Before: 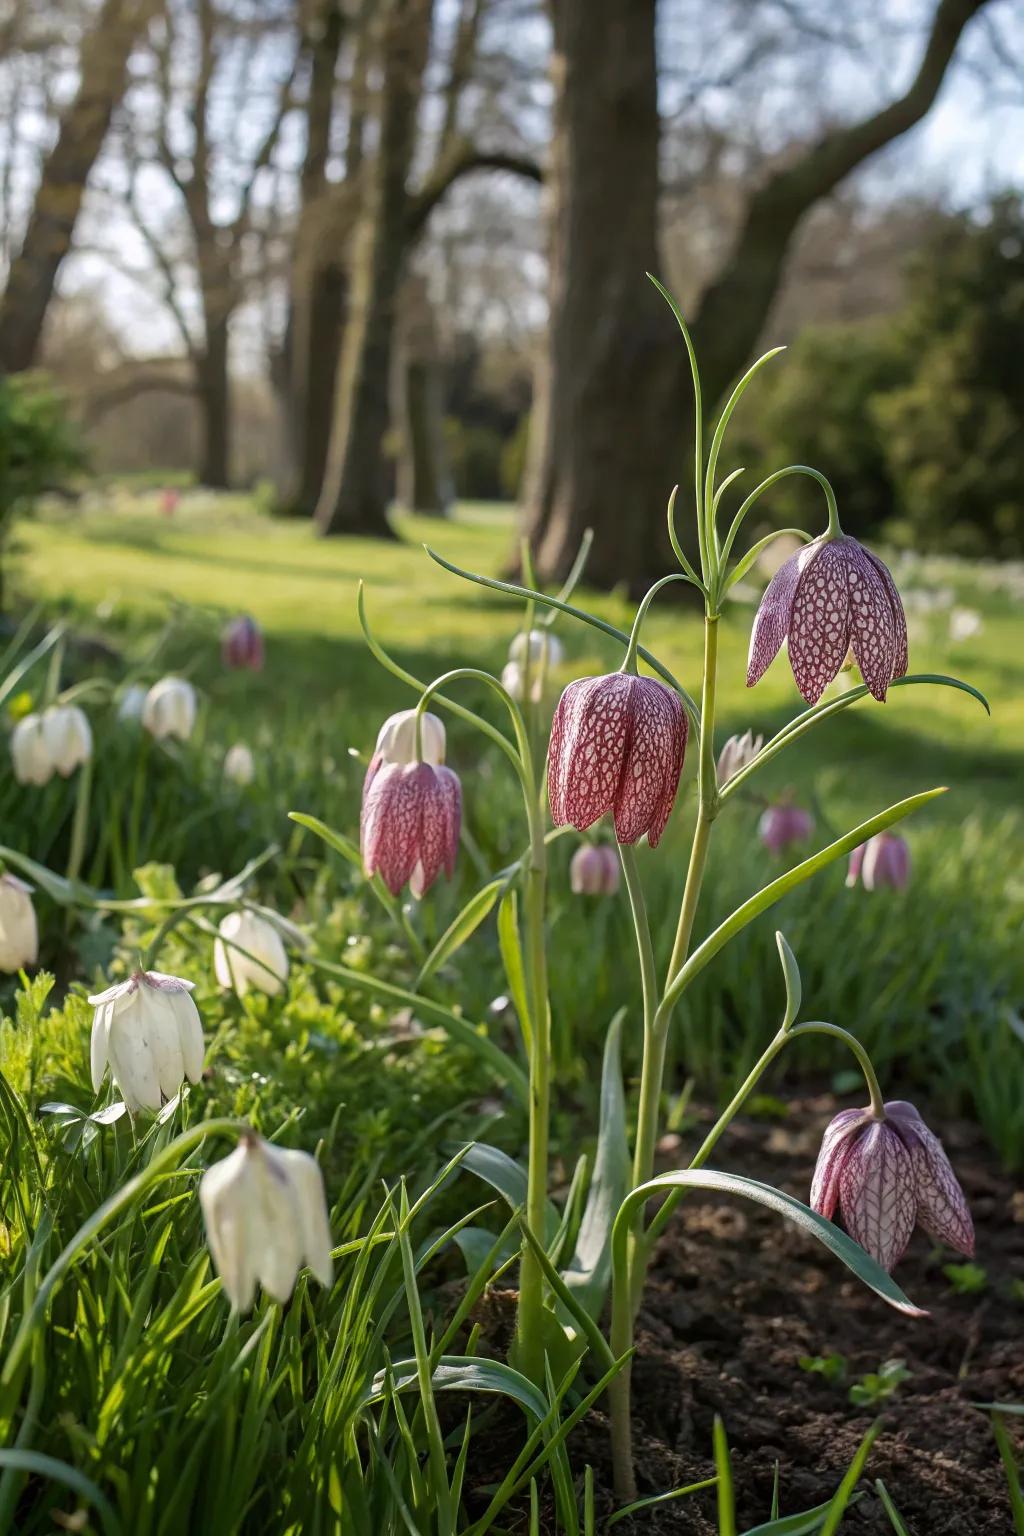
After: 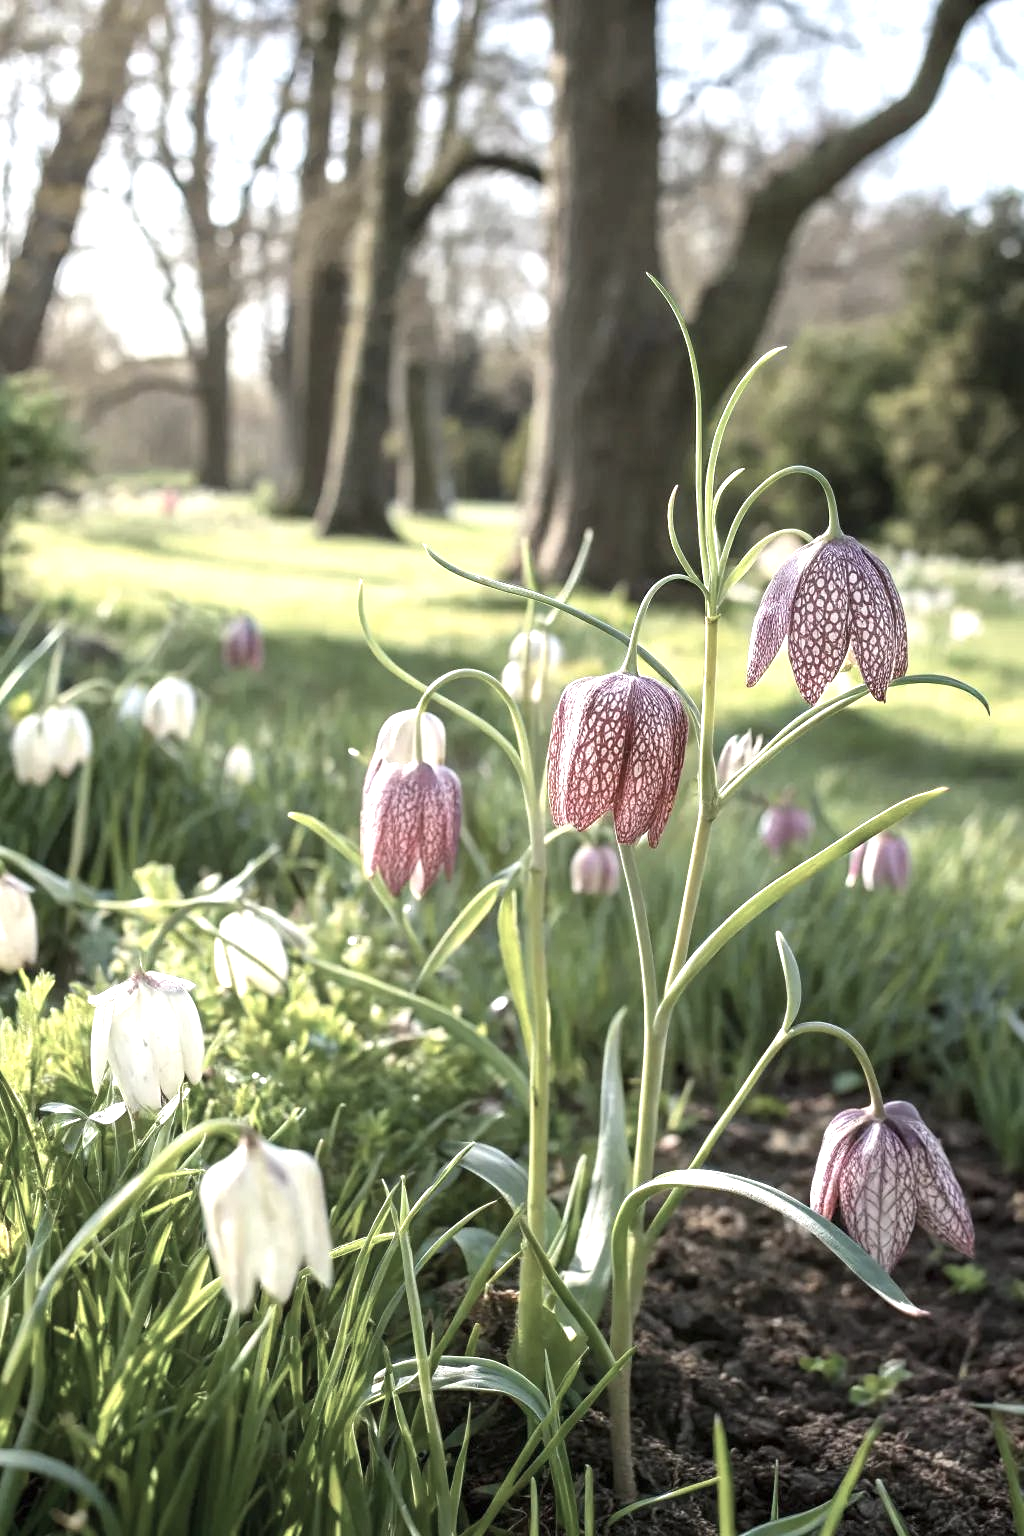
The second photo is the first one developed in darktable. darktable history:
exposure: exposure 1.2 EV, compensate highlight preservation false
color correction: highlights b* -0.055, saturation 0.548
